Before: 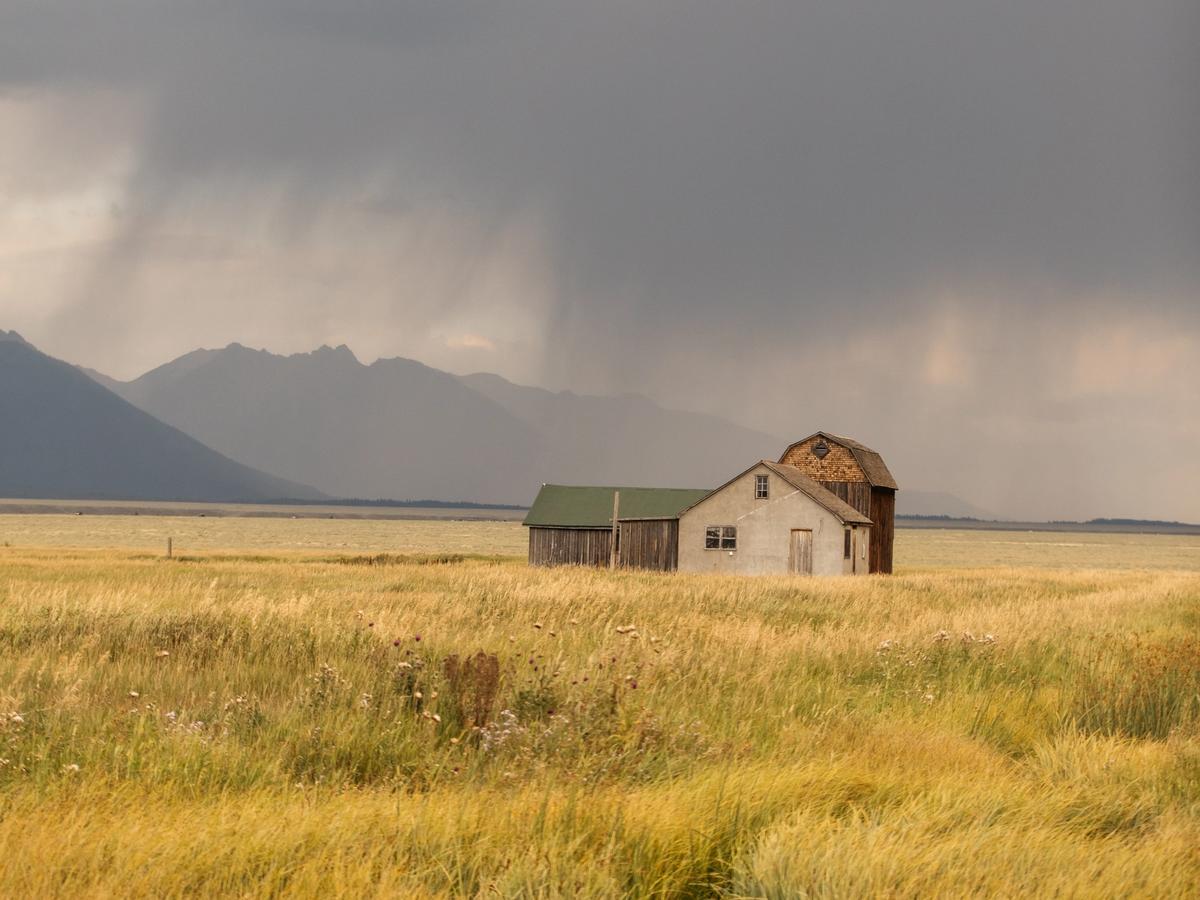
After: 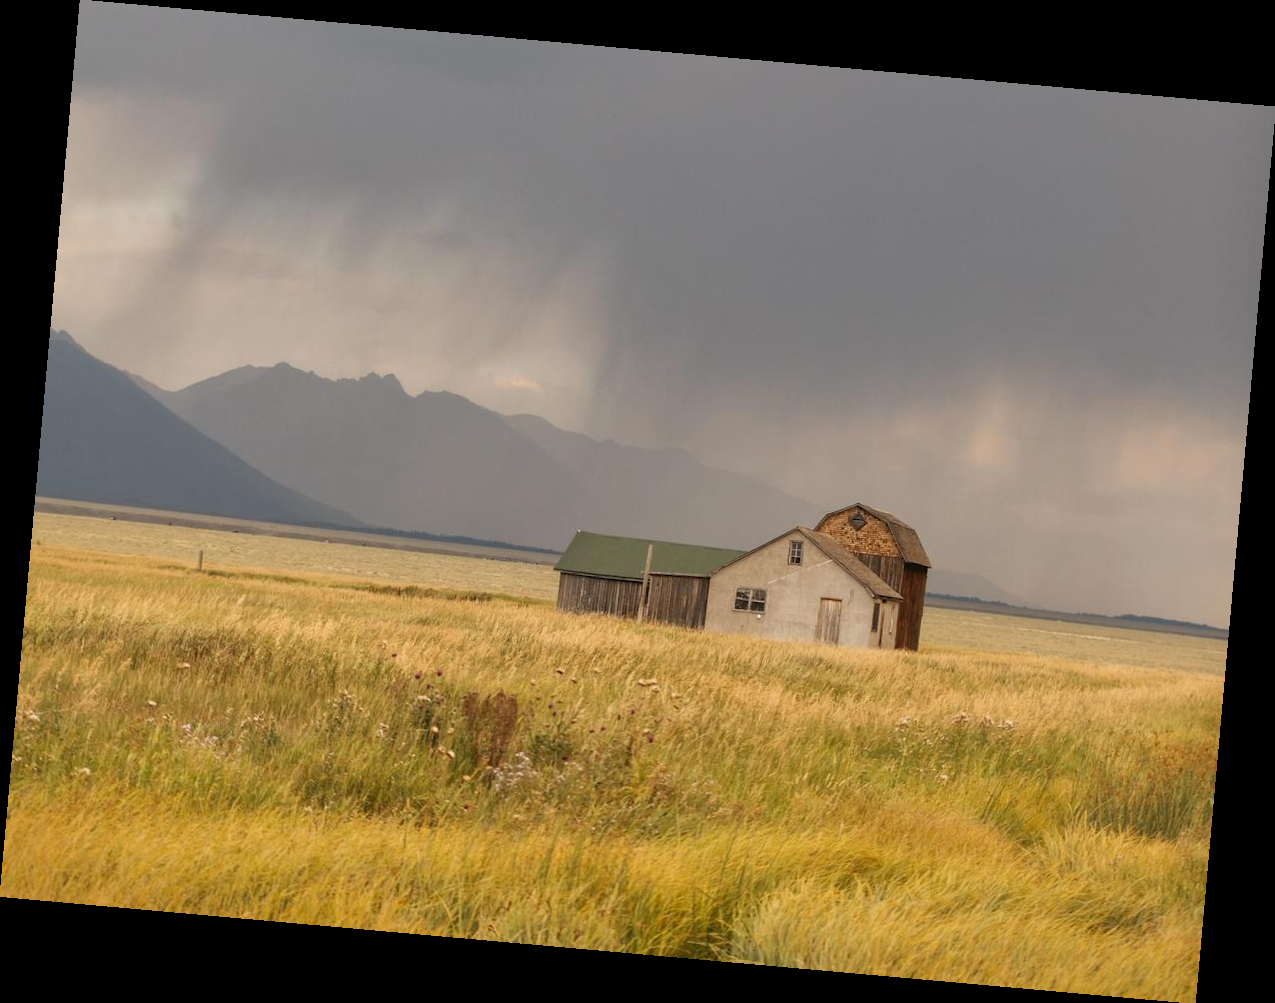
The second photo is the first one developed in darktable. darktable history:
rotate and perspective: rotation 5.12°, automatic cropping off
shadows and highlights: on, module defaults
